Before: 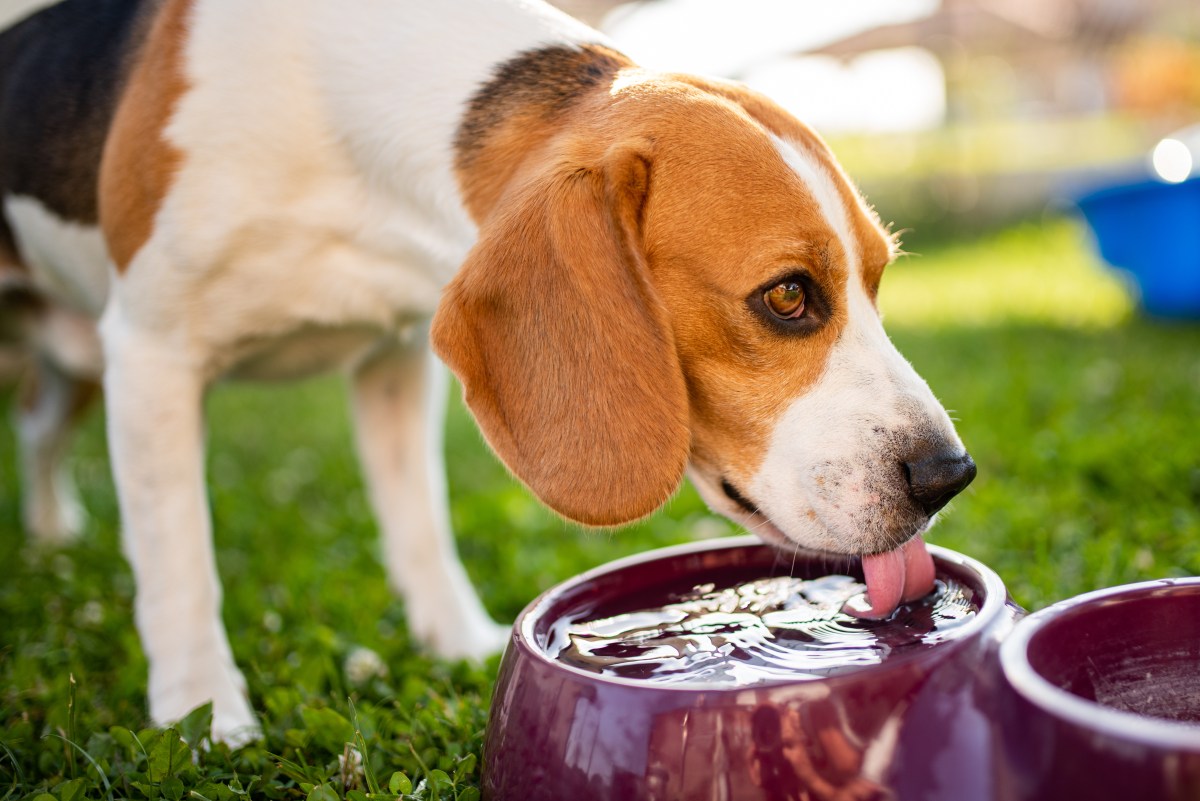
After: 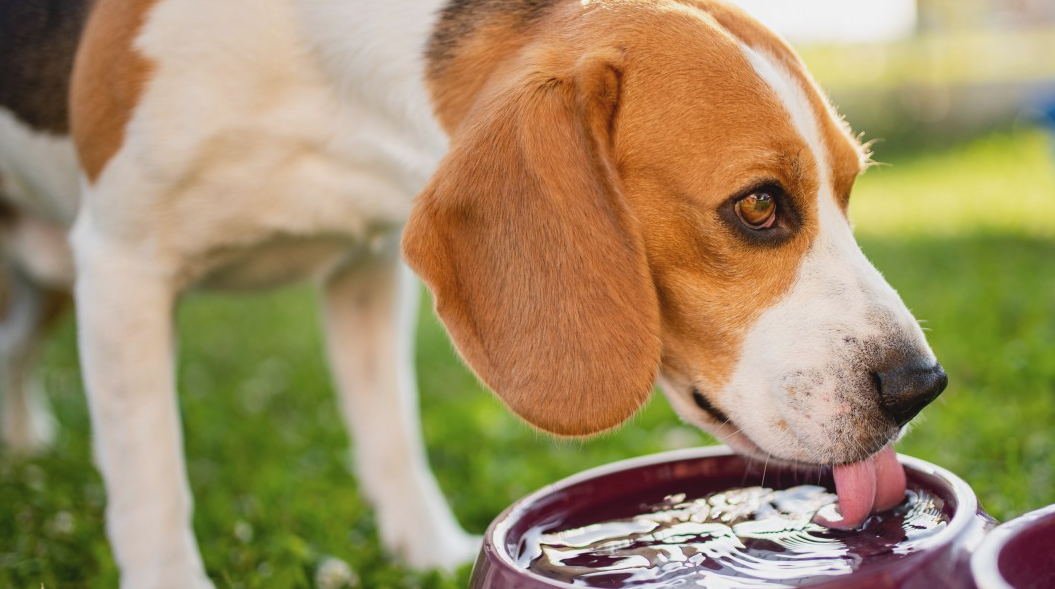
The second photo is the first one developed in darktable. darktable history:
contrast brightness saturation: contrast -0.1, saturation -0.1
crop and rotate: left 2.425%, top 11.305%, right 9.6%, bottom 15.08%
